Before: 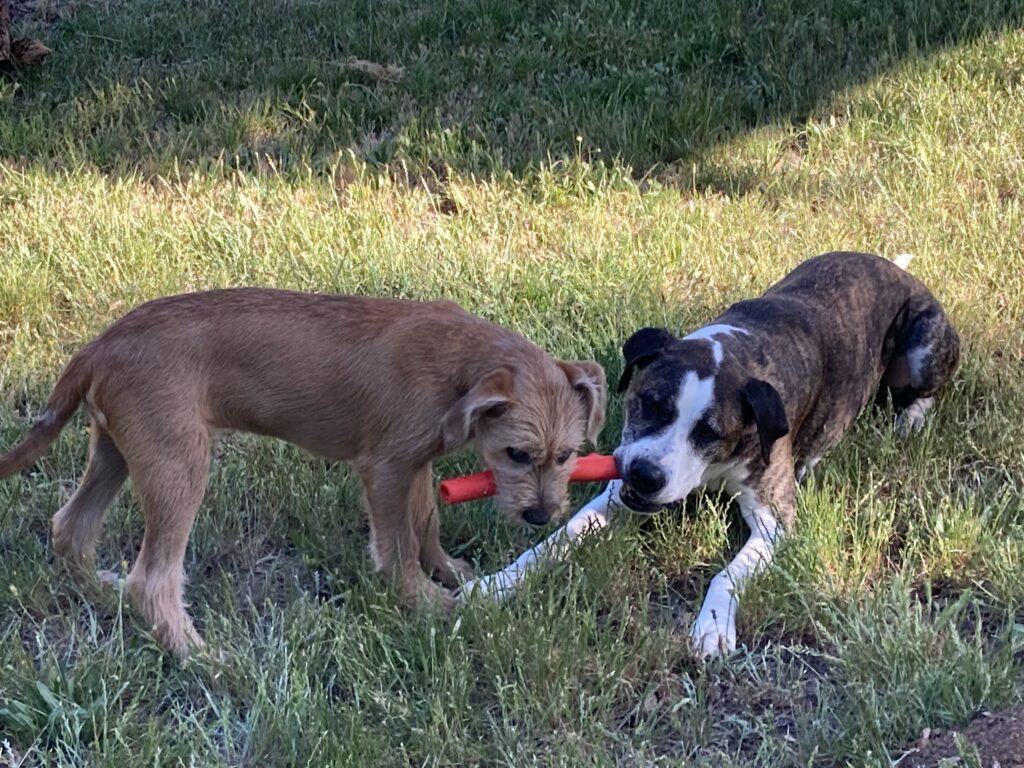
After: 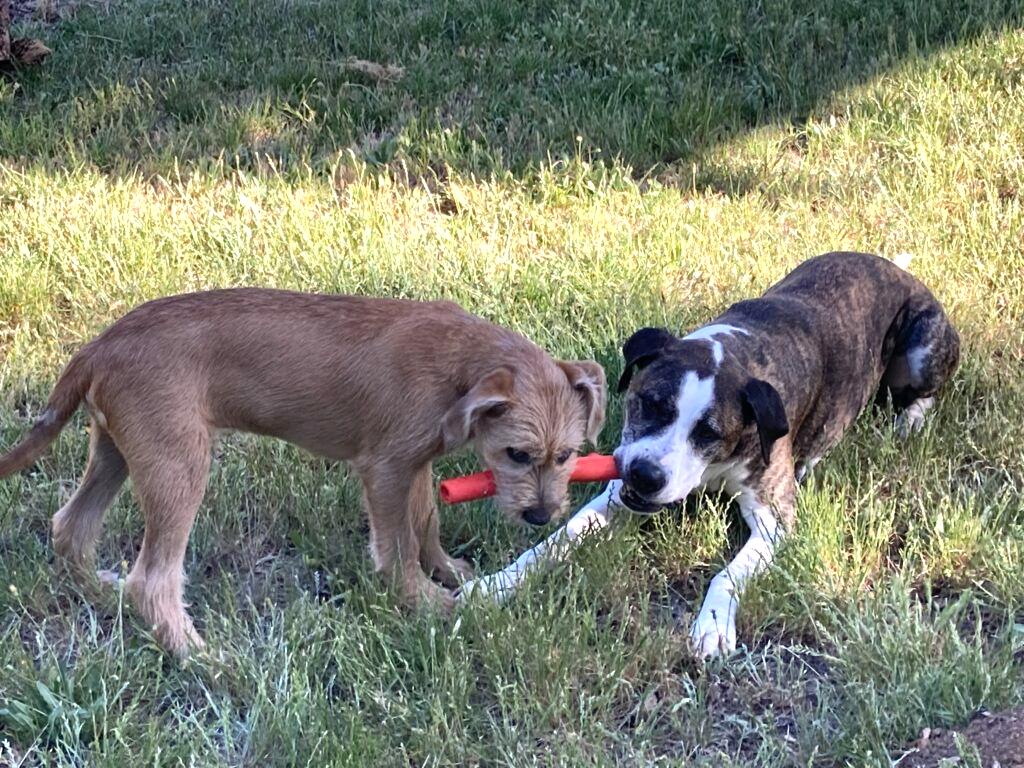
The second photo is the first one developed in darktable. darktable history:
exposure: exposure 0.605 EV, compensate highlight preservation false
shadows and highlights: low approximation 0.01, soften with gaussian
